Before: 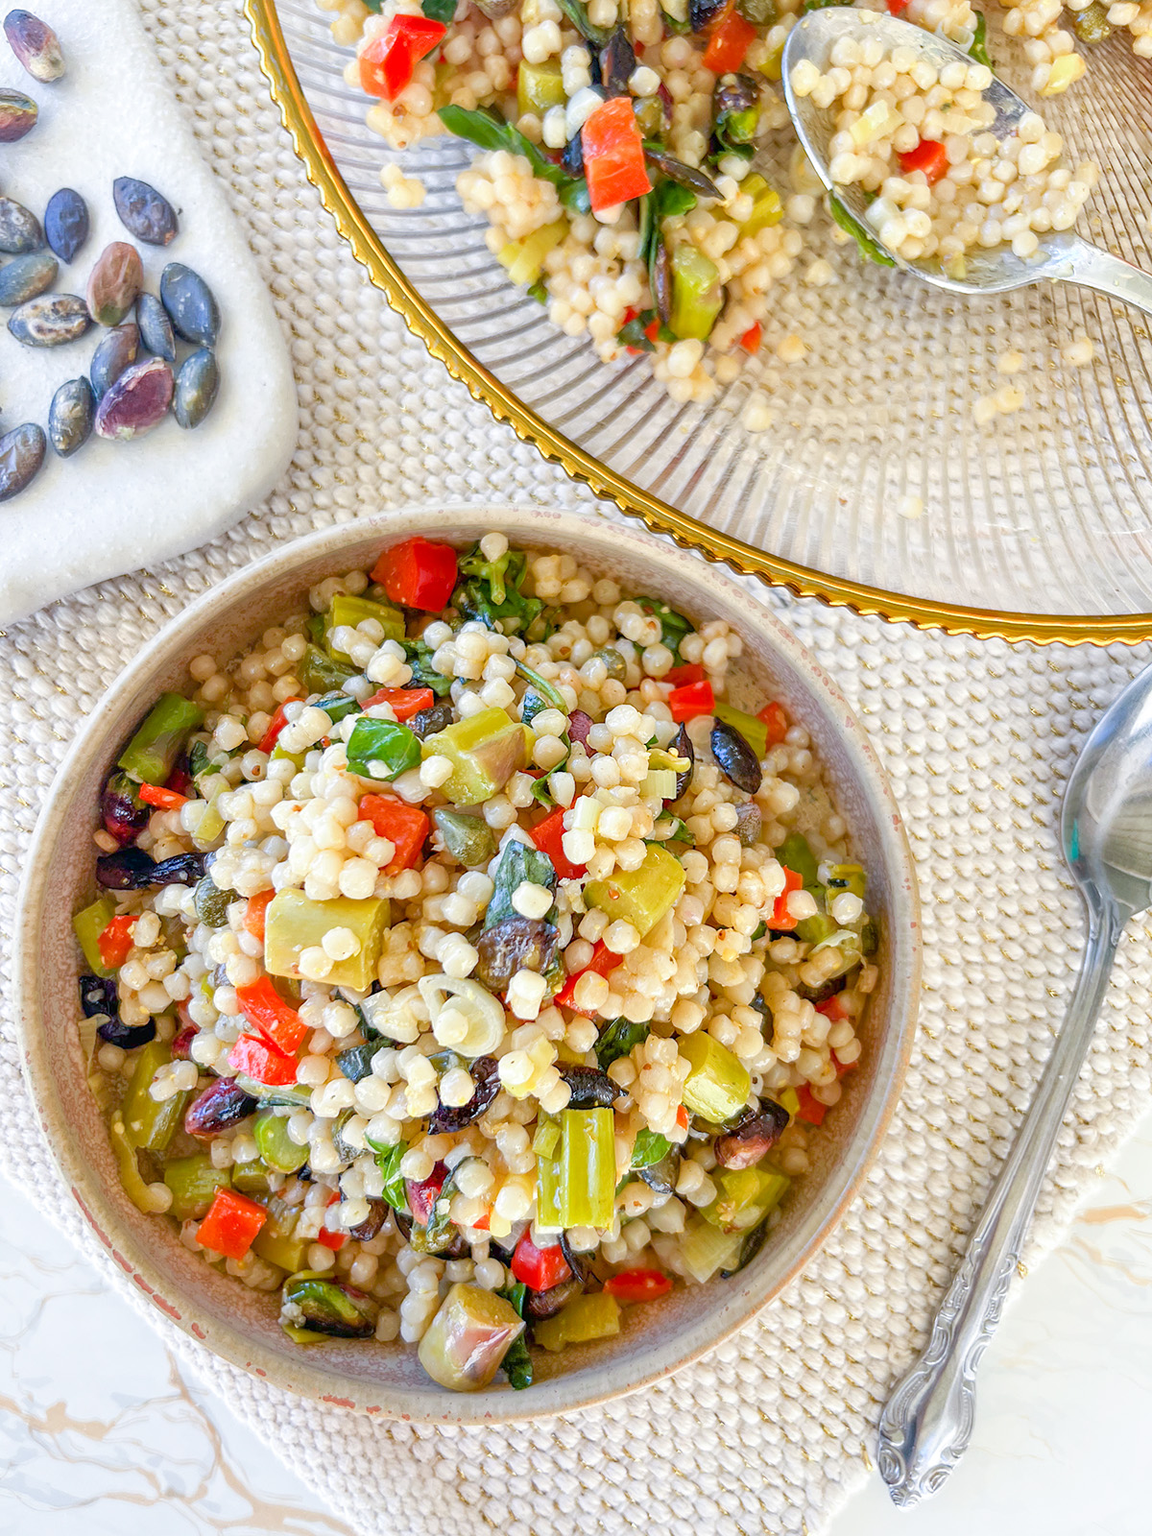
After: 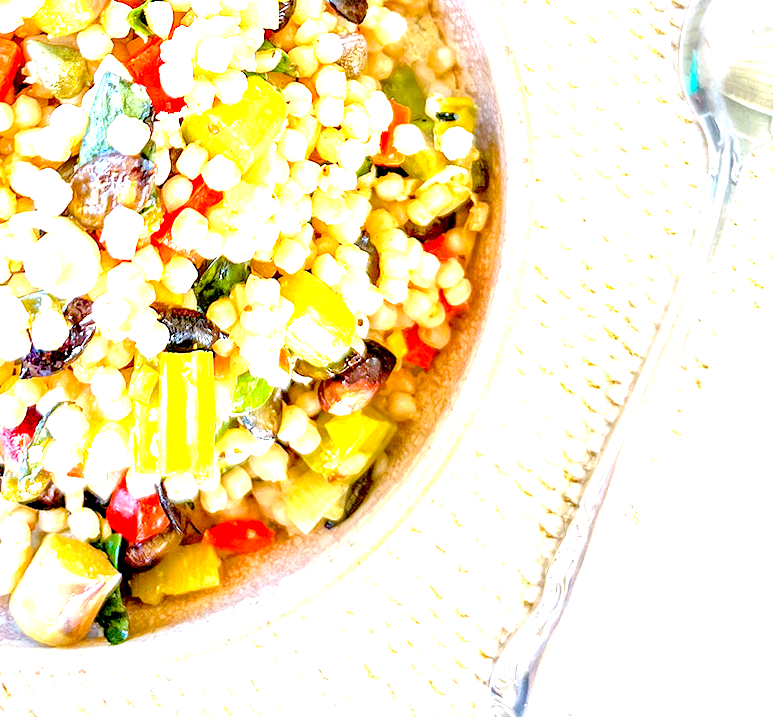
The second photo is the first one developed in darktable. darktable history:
exposure: black level correction 0.016, exposure 1.774 EV, compensate highlight preservation false
crop and rotate: left 35.509%, top 50.238%, bottom 4.934%
